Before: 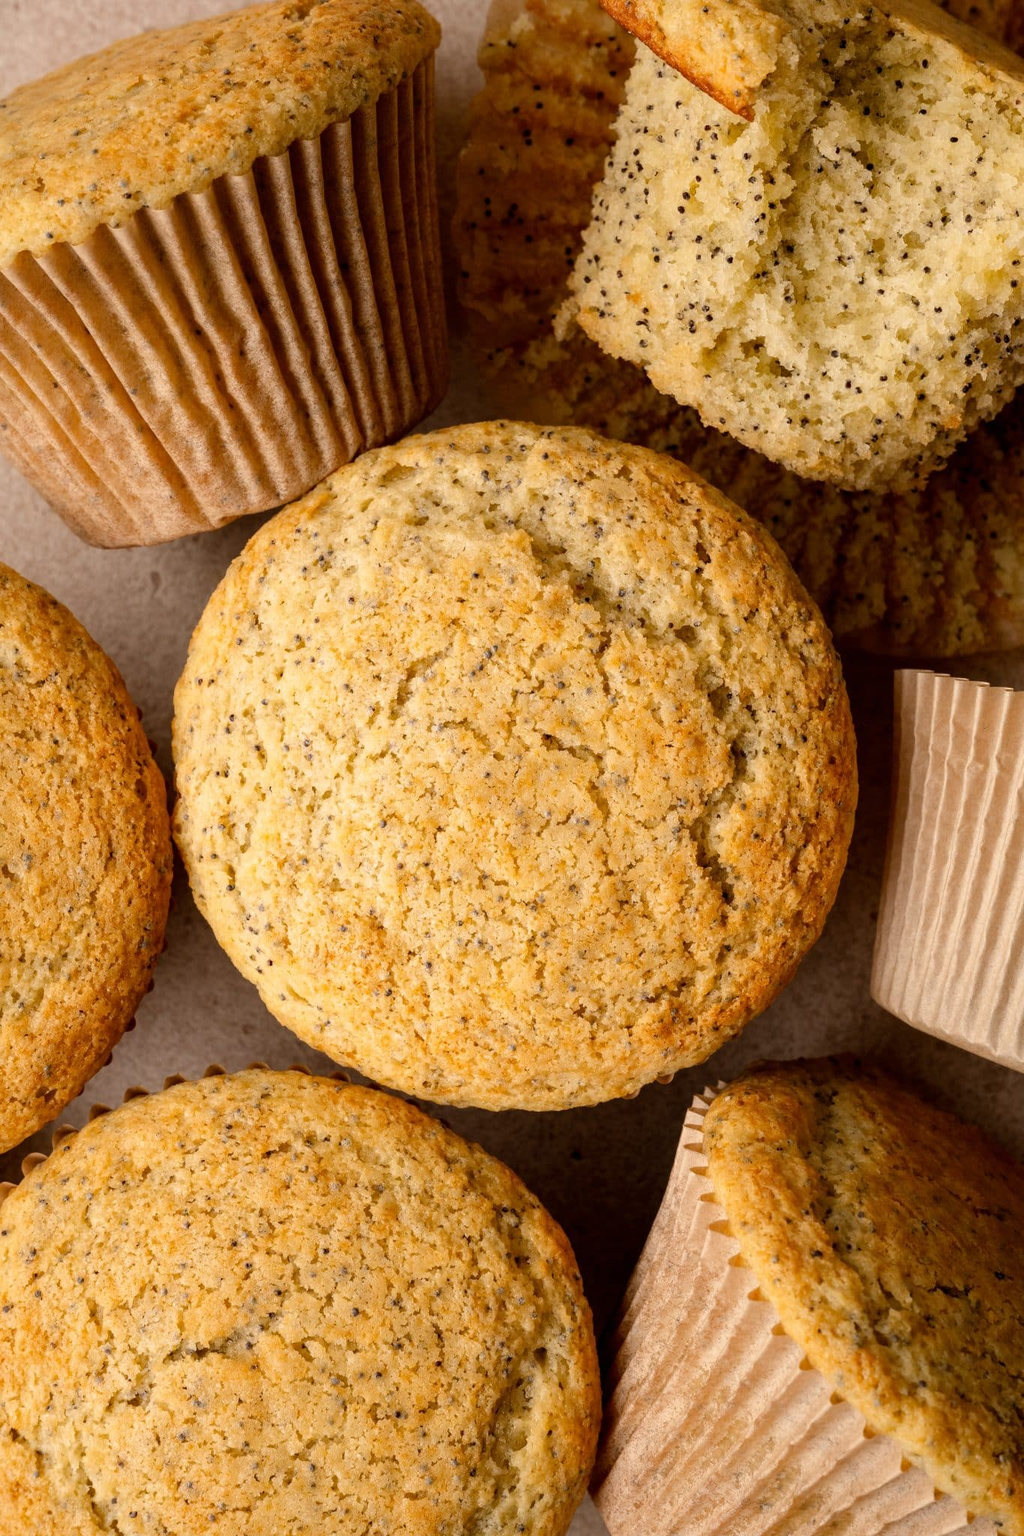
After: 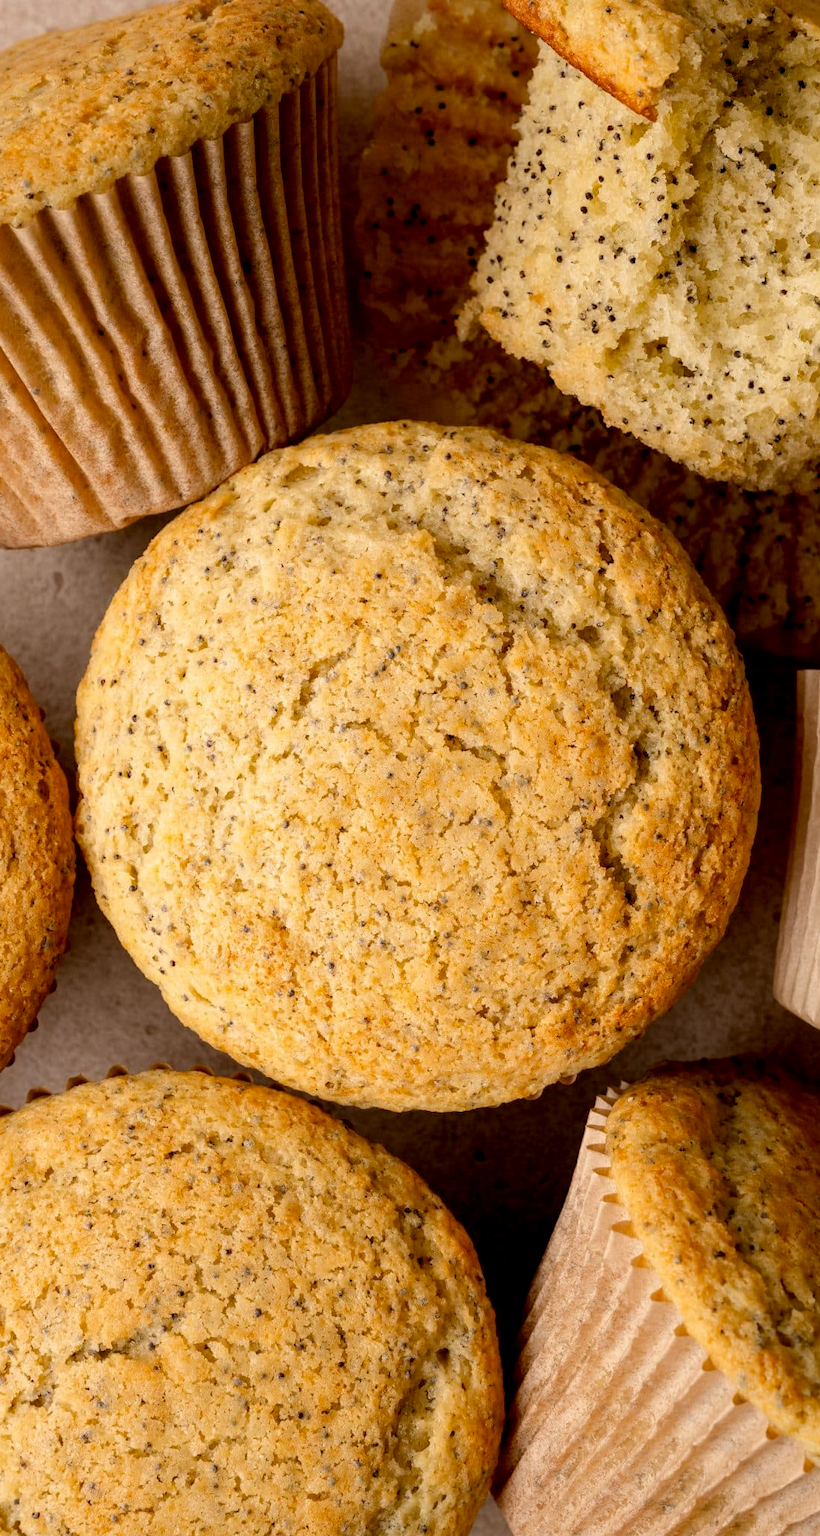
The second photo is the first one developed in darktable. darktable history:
exposure: black level correction 0.005, exposure 0.001 EV, compensate highlight preservation false
crop and rotate: left 9.597%, right 10.195%
